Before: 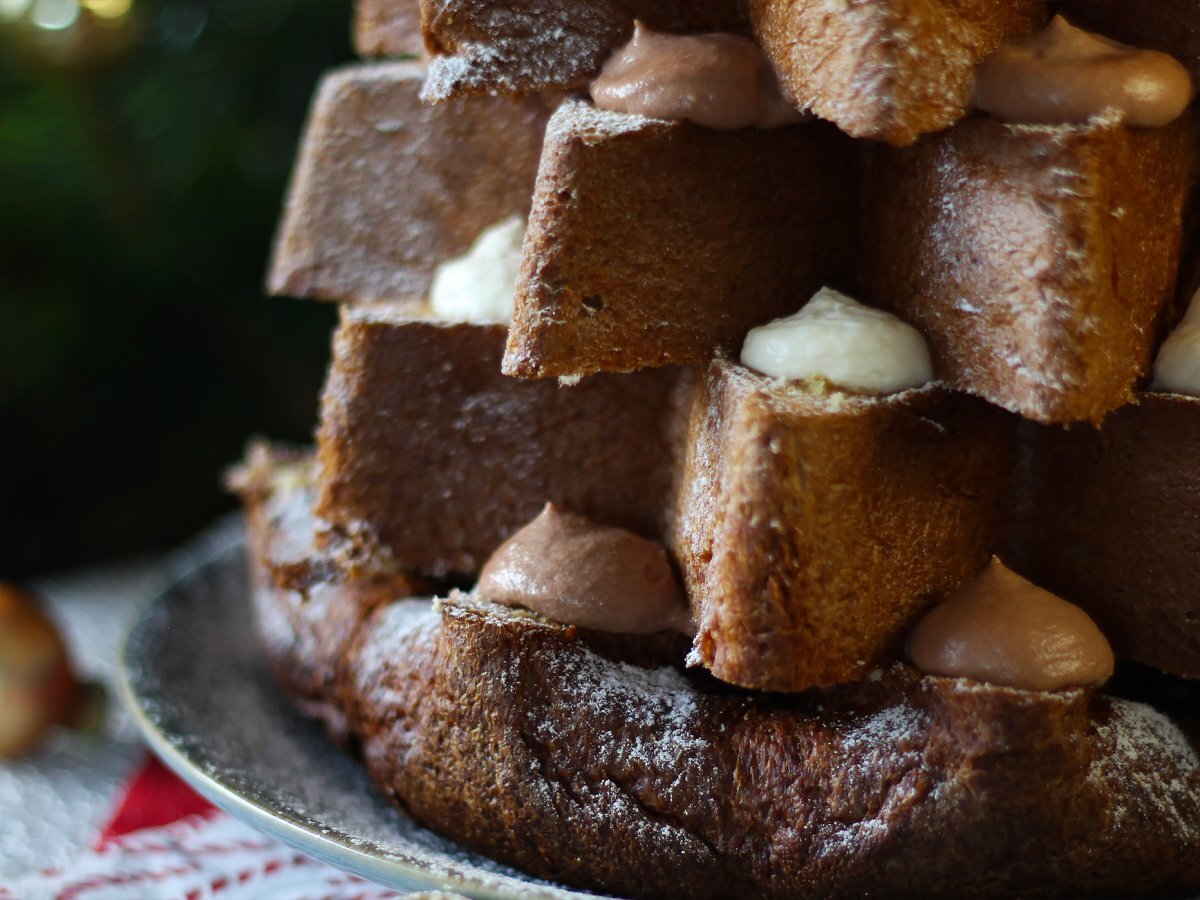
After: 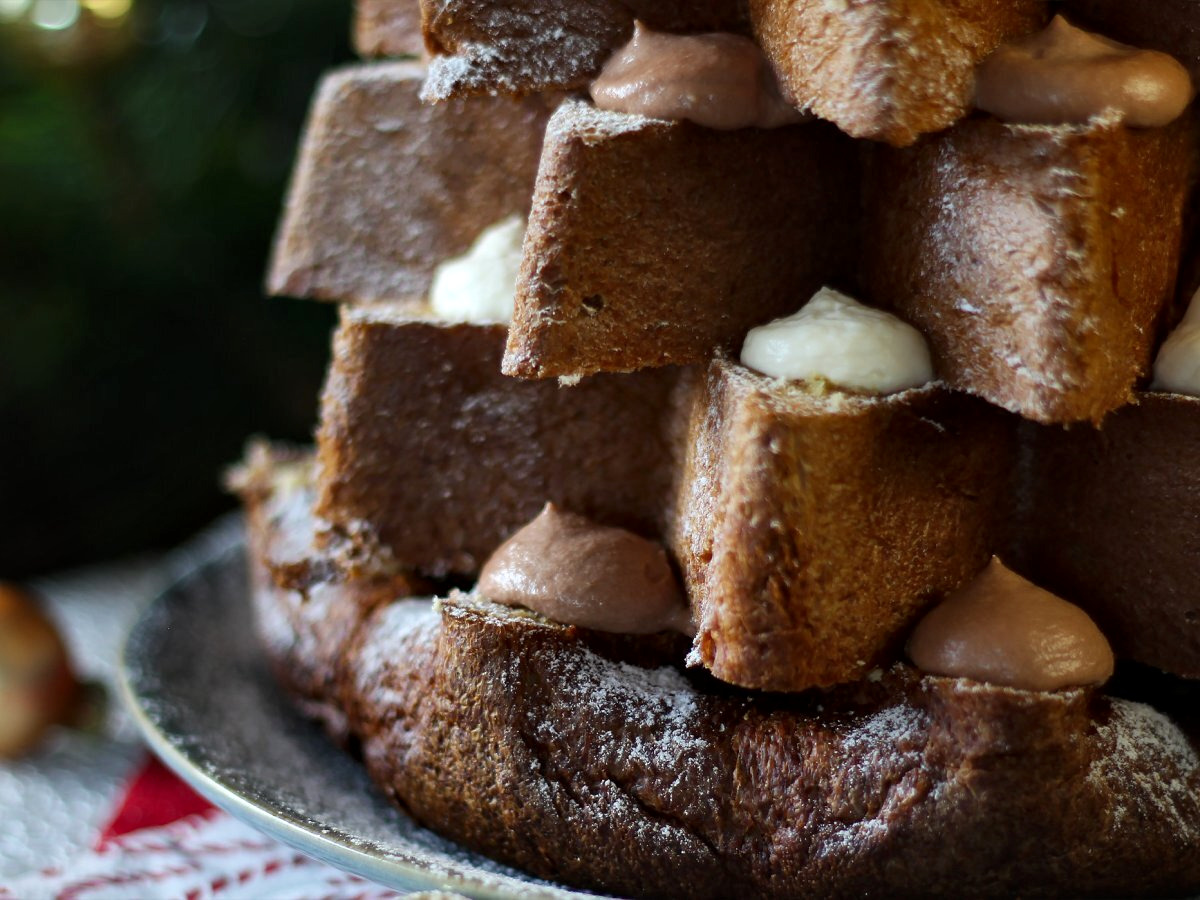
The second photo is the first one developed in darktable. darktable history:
local contrast: mode bilateral grid, contrast 24, coarseness 50, detail 123%, midtone range 0.2
